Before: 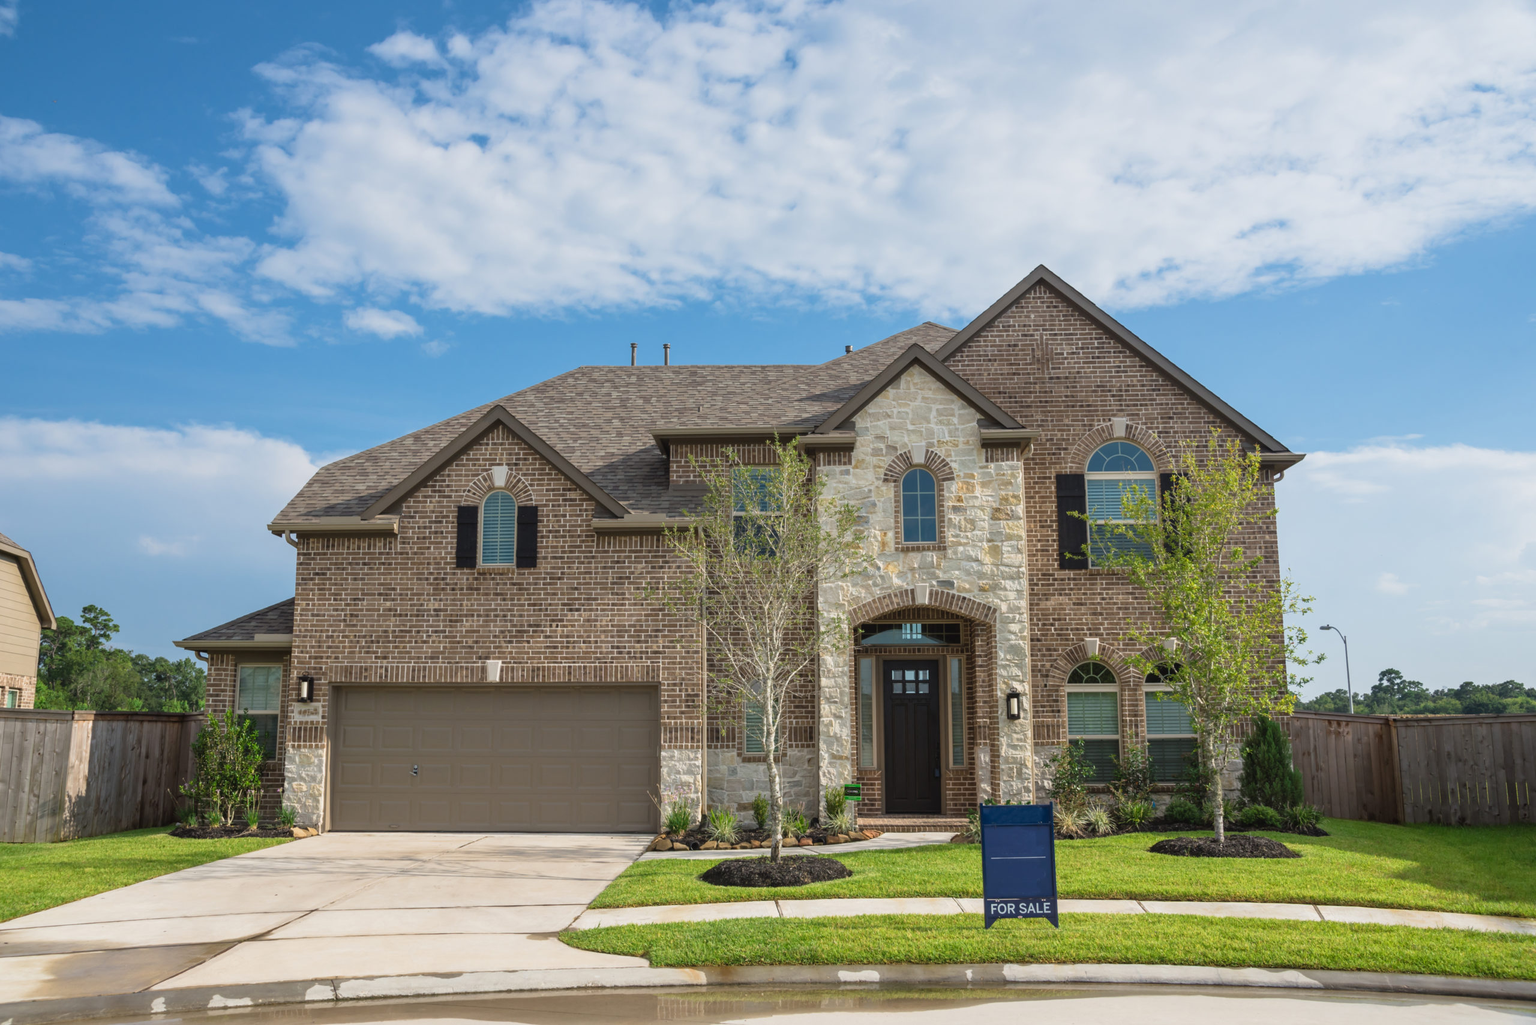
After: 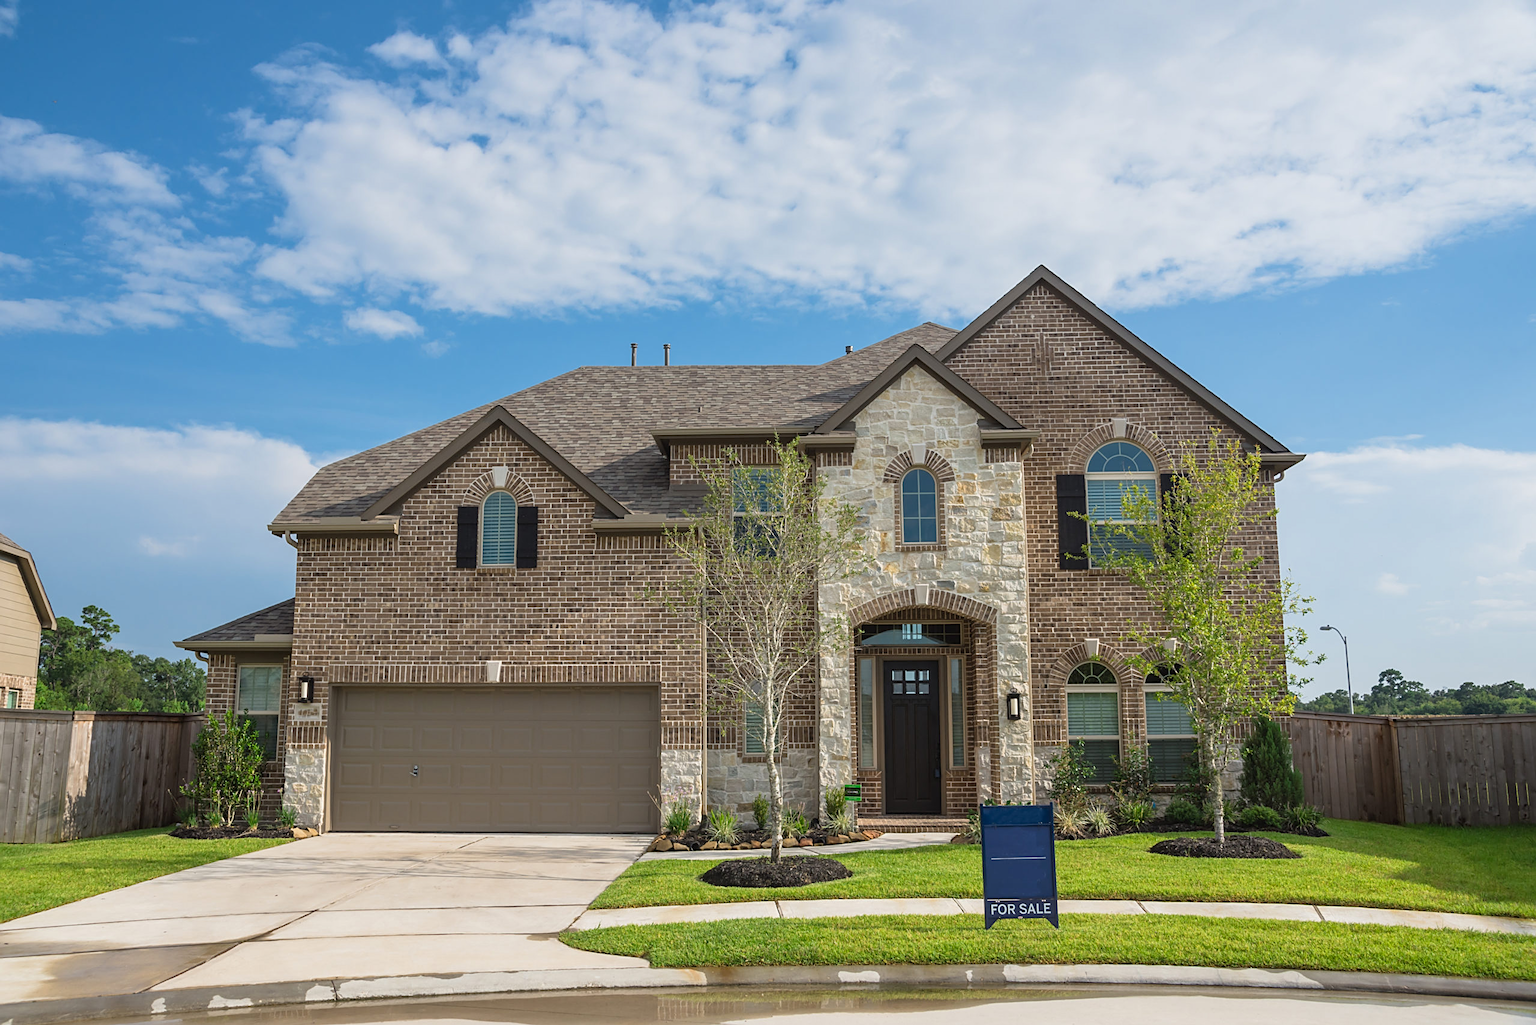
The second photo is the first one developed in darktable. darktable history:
vibrance: vibrance 20%
sharpen: on, module defaults
